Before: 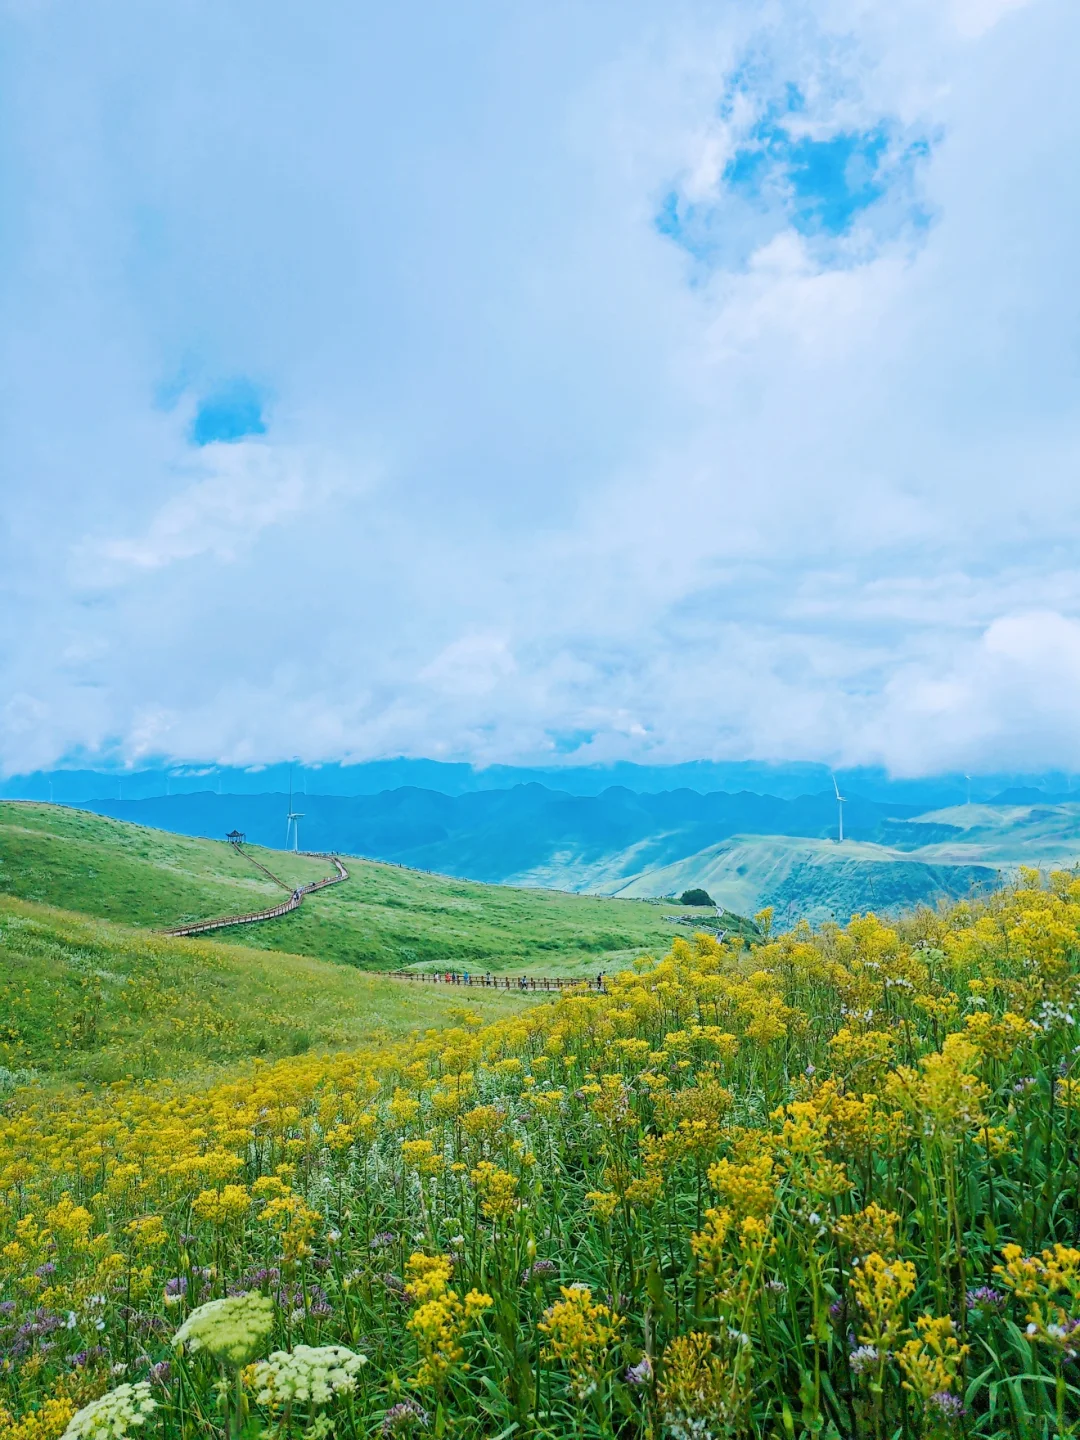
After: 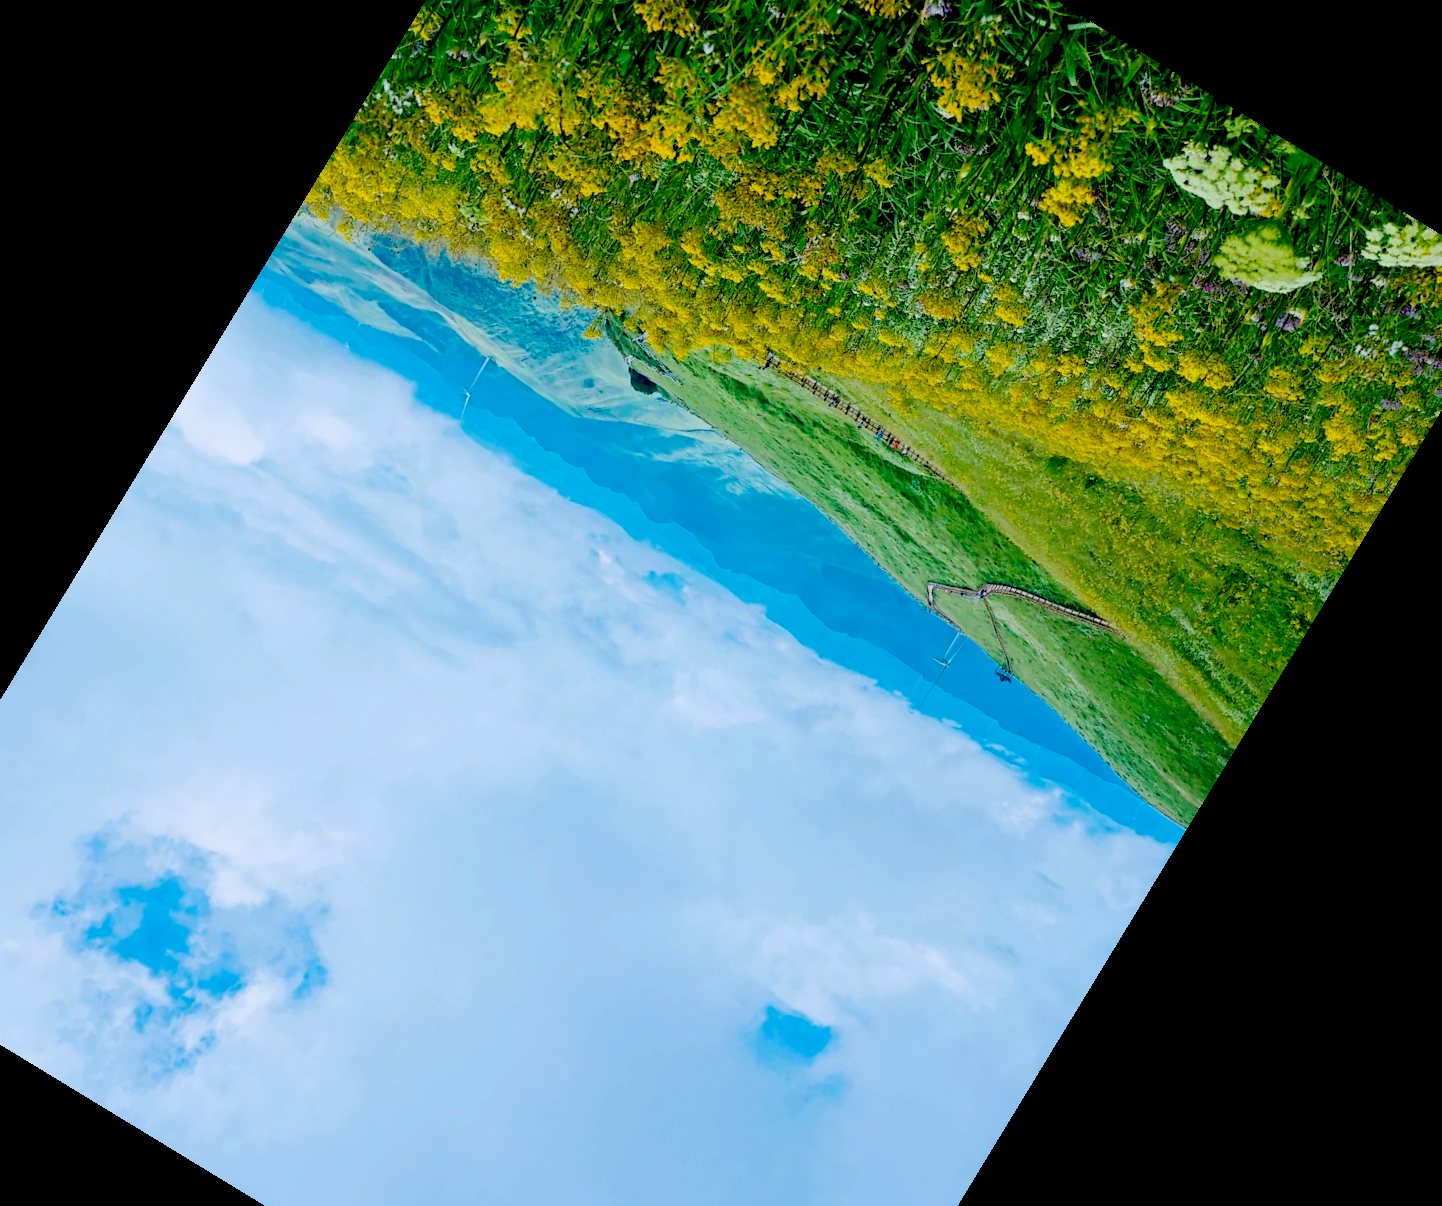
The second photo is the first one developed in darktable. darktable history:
exposure: black level correction 0.056, exposure -0.039 EV, compensate highlight preservation false
crop and rotate: angle 148.68°, left 9.111%, top 15.603%, right 4.588%, bottom 17.041%
